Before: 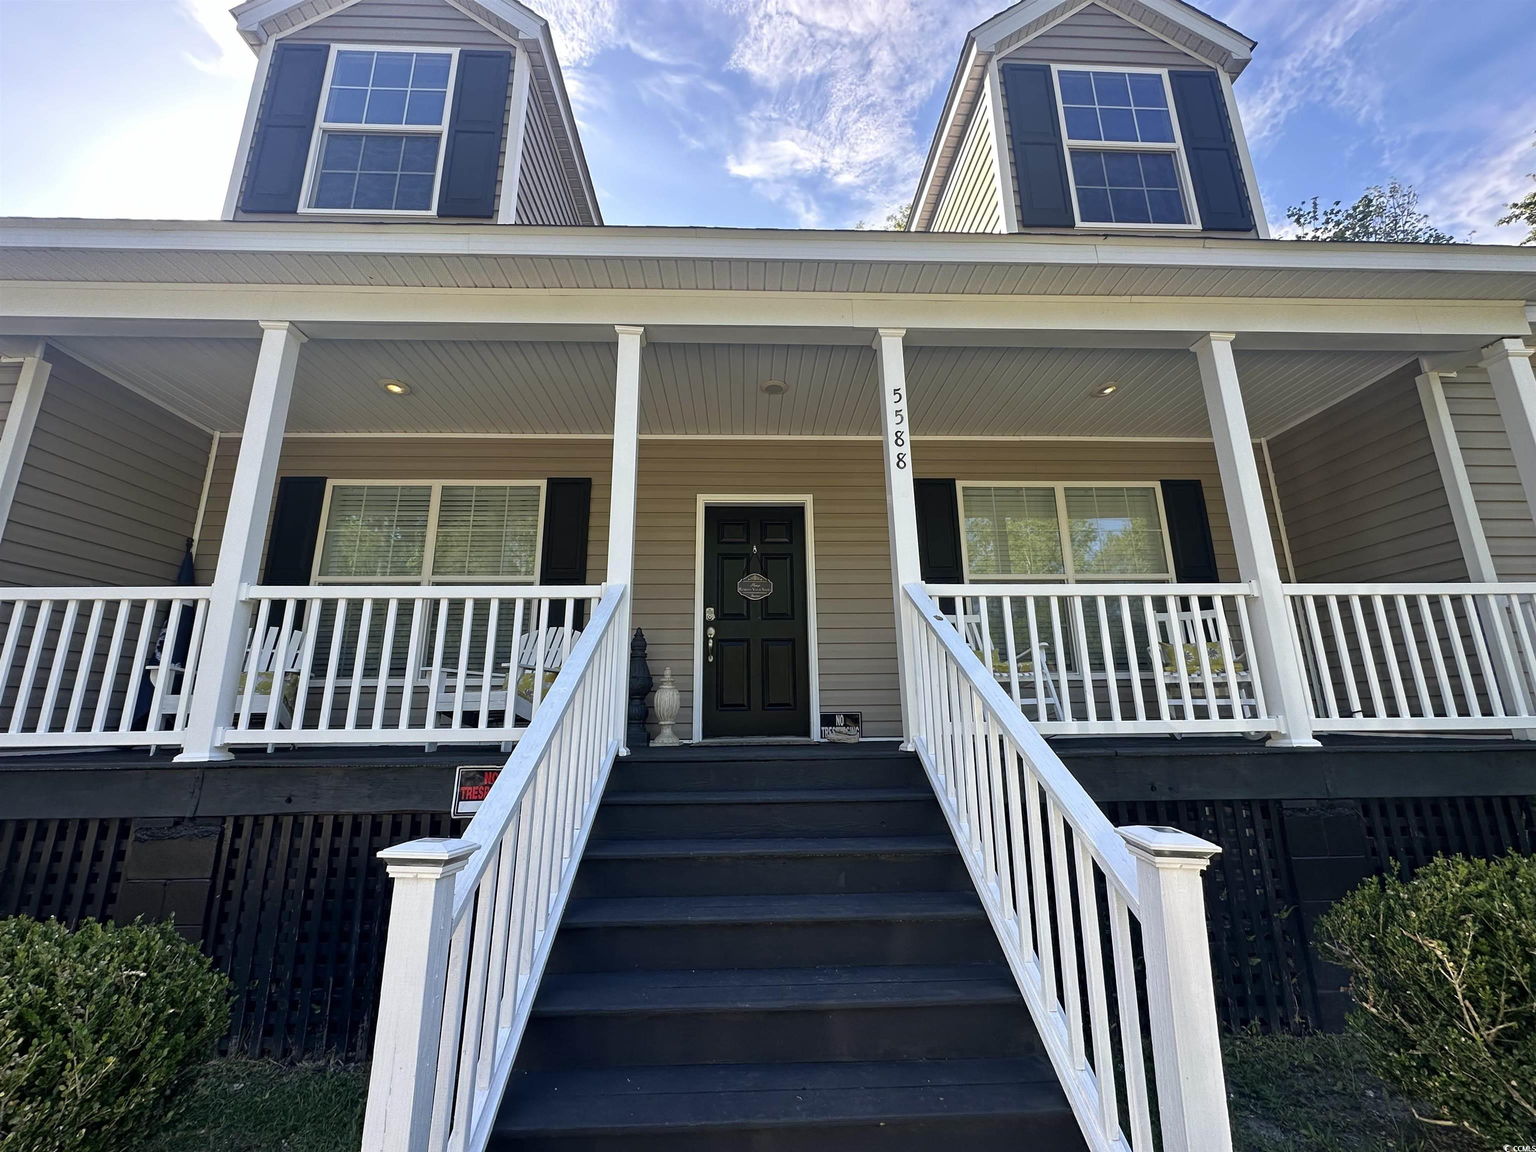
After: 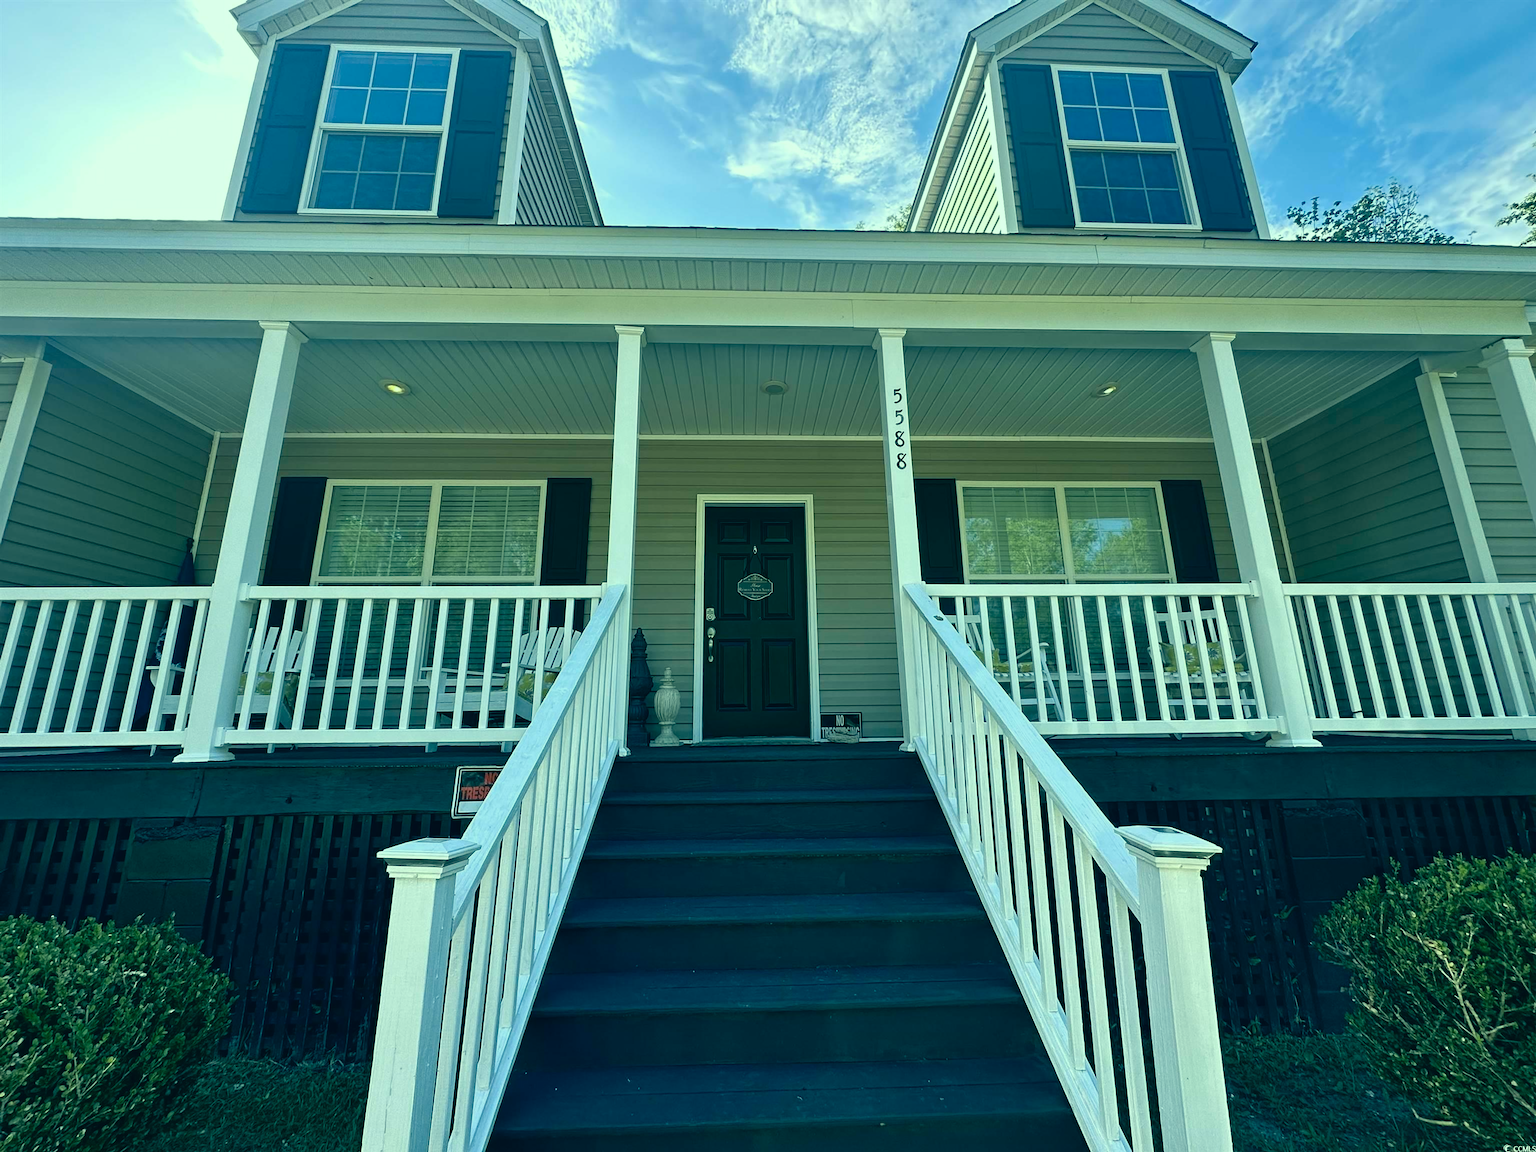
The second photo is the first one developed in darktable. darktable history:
color correction: highlights a* -19.67, highlights b* 9.8, shadows a* -20.73, shadows b* -10.25
